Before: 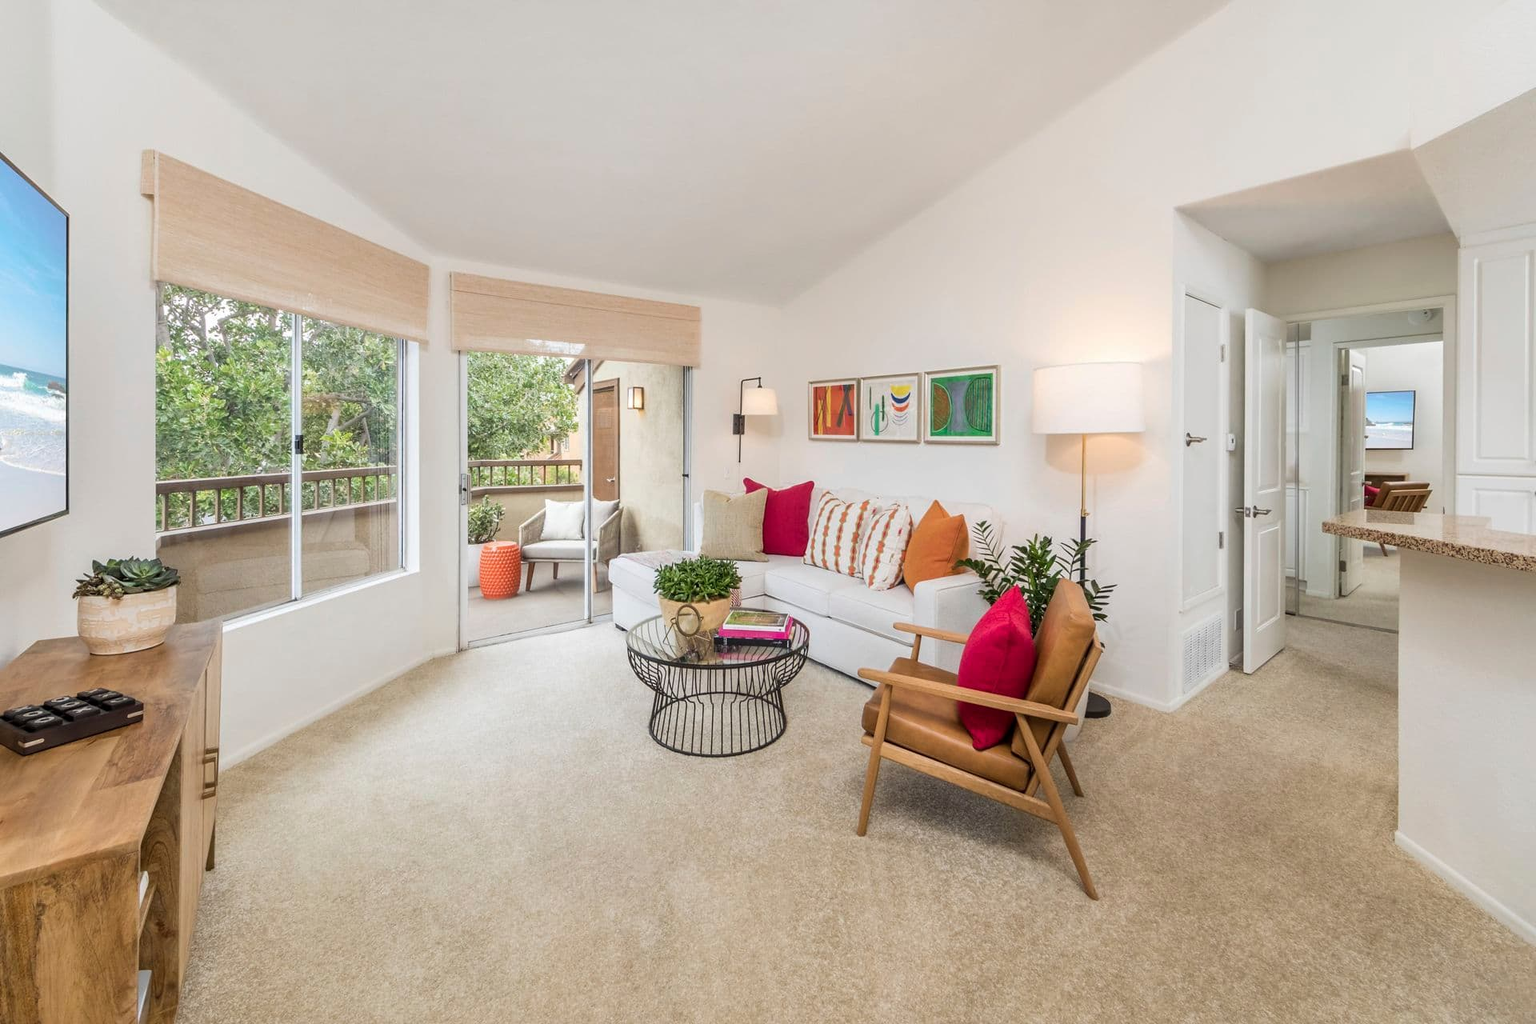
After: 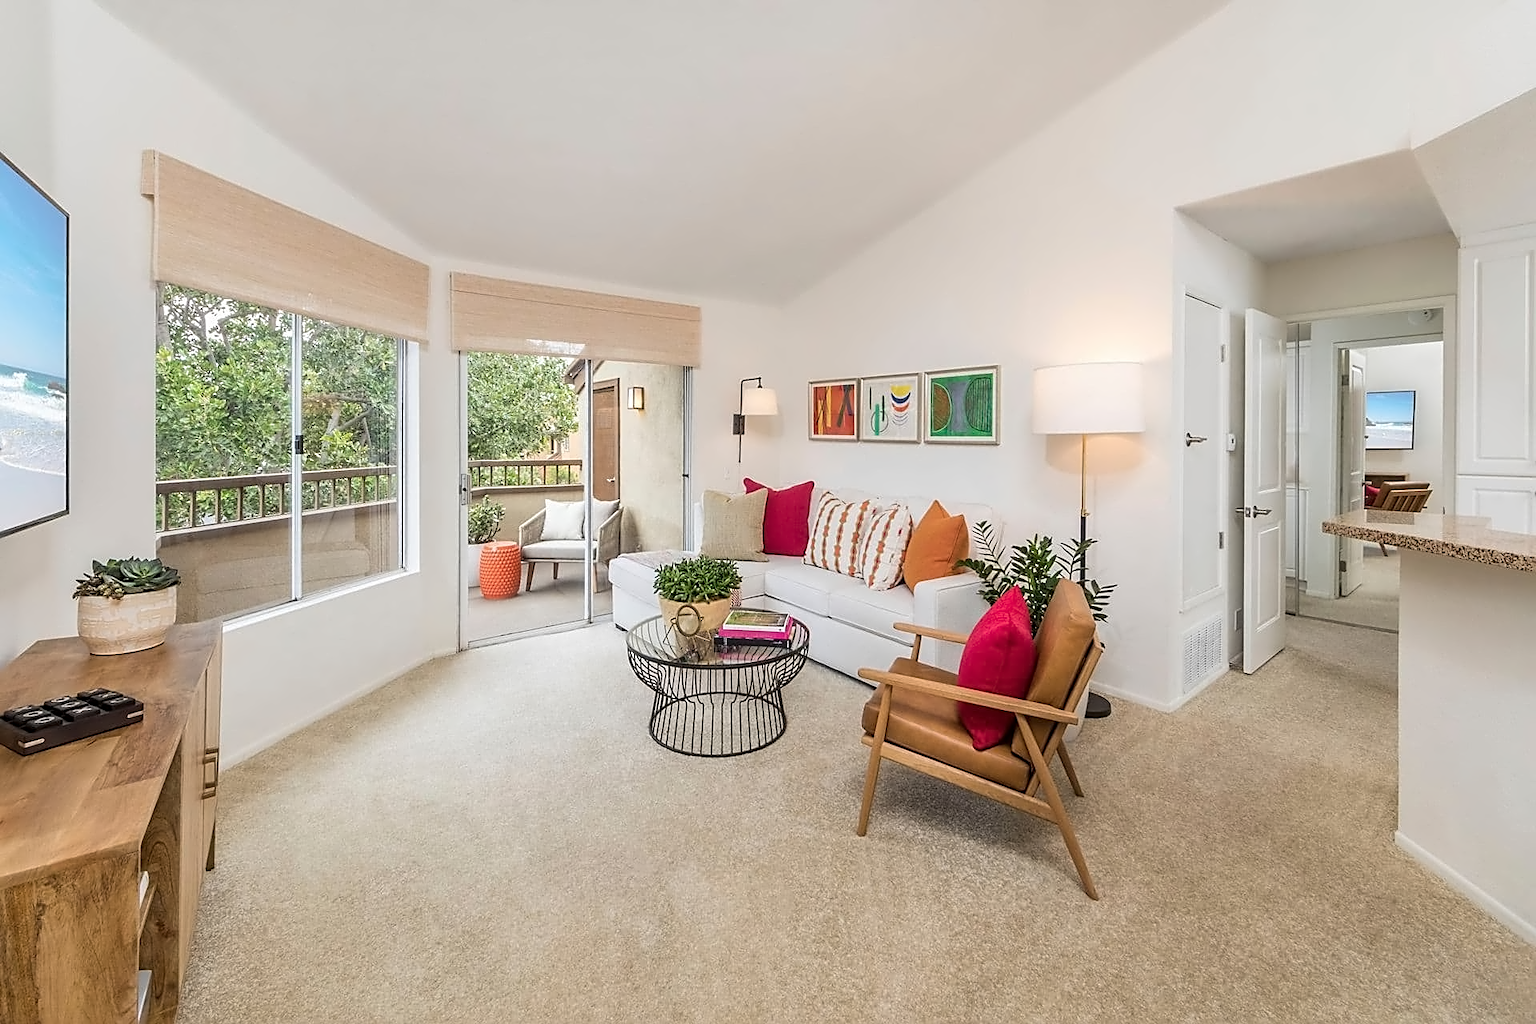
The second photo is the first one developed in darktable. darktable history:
contrast equalizer: octaves 7, y [[0.5 ×4, 0.524, 0.59], [0.5 ×6], [0.5 ×6], [0, 0, 0, 0.01, 0.045, 0.012], [0, 0, 0, 0.044, 0.195, 0.131]]
sharpen: on, module defaults
